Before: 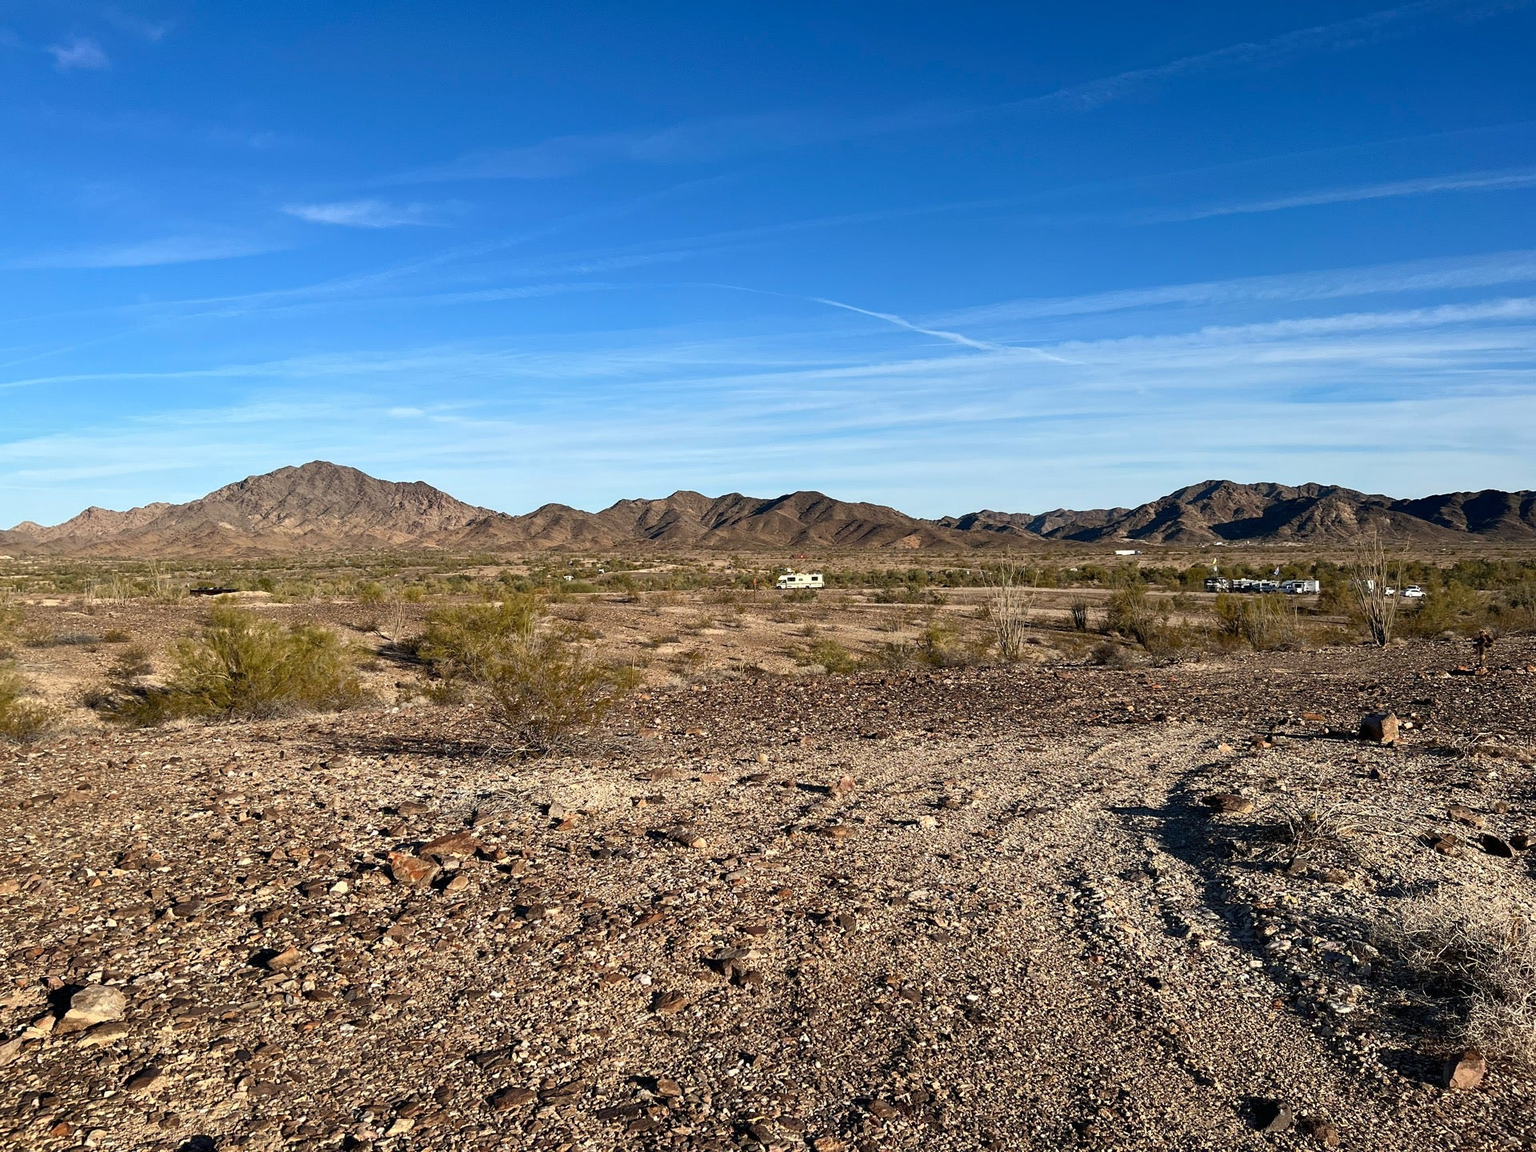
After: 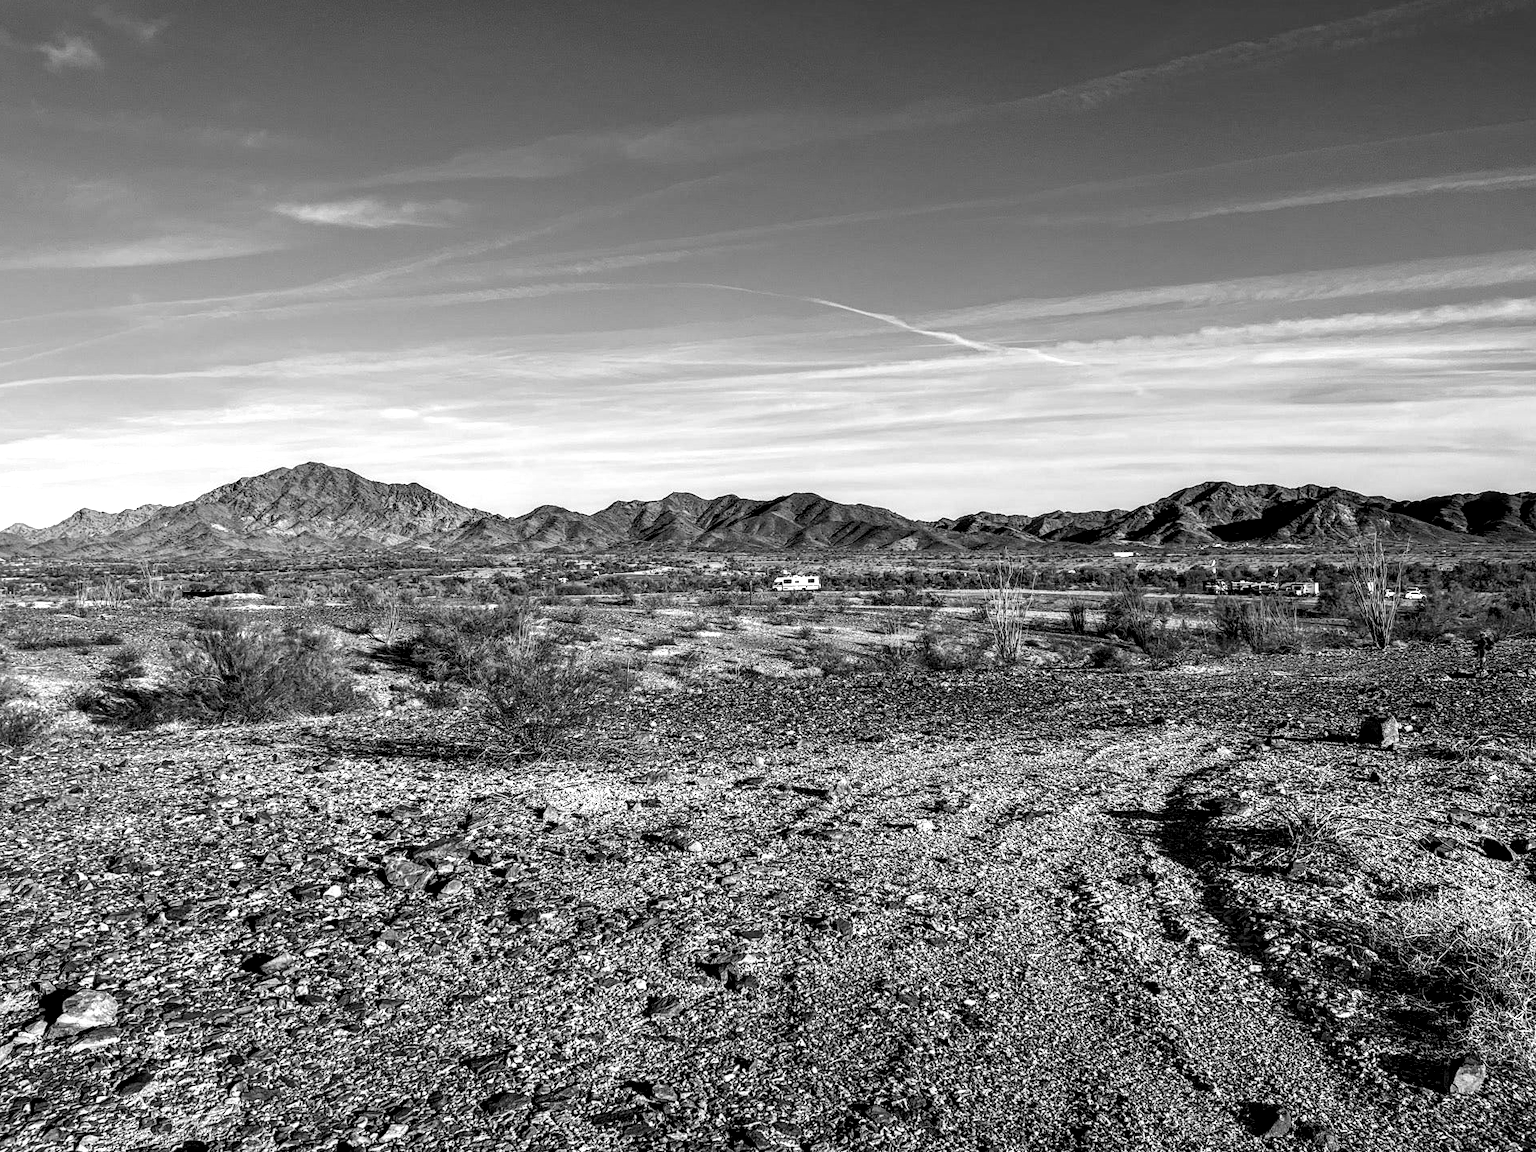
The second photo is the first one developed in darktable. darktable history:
white balance: red 1.123, blue 0.83
local contrast: highlights 19%, detail 186%
crop and rotate: left 0.614%, top 0.179%, bottom 0.309%
monochrome: on, module defaults
